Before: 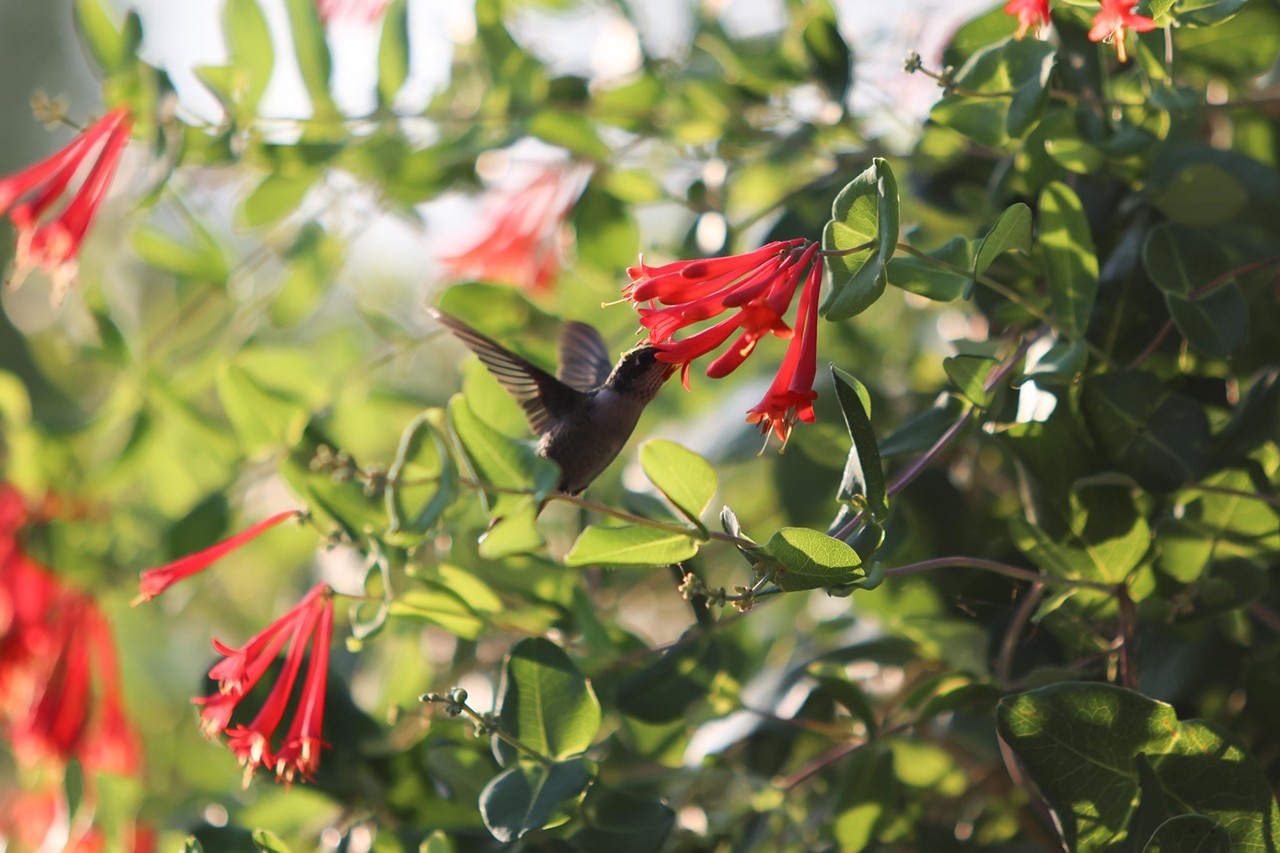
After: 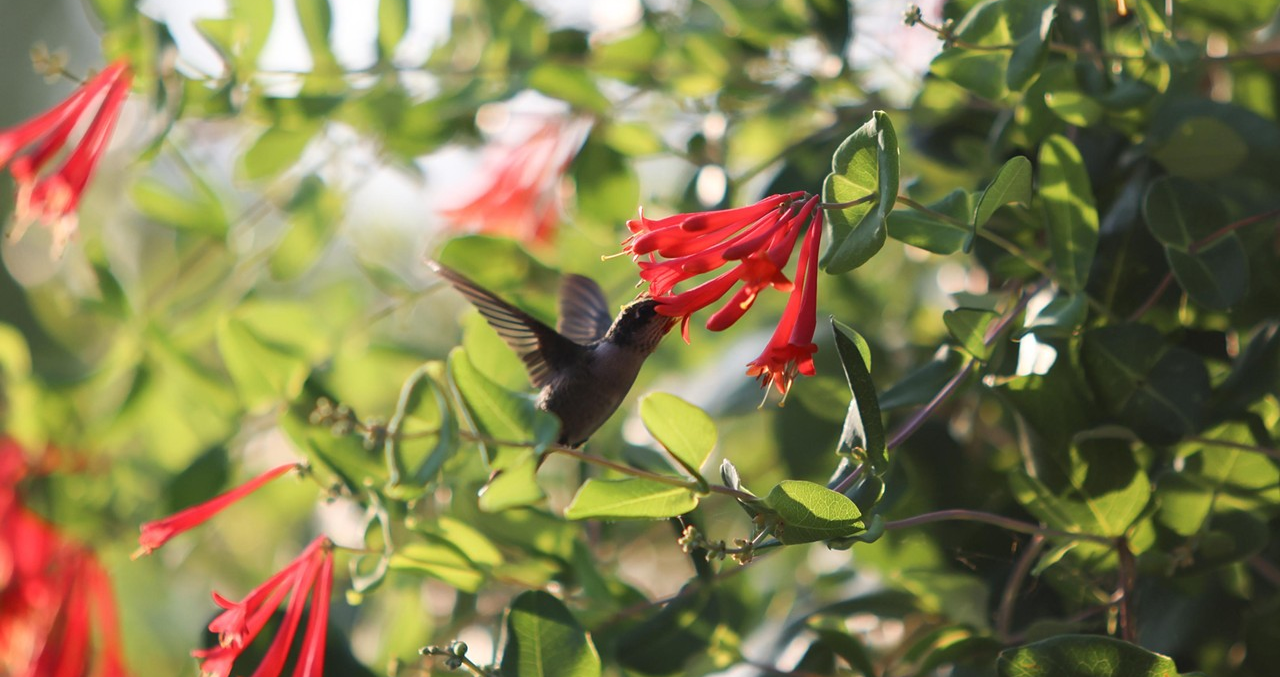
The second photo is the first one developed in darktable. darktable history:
crop and rotate: top 5.651%, bottom 14.916%
